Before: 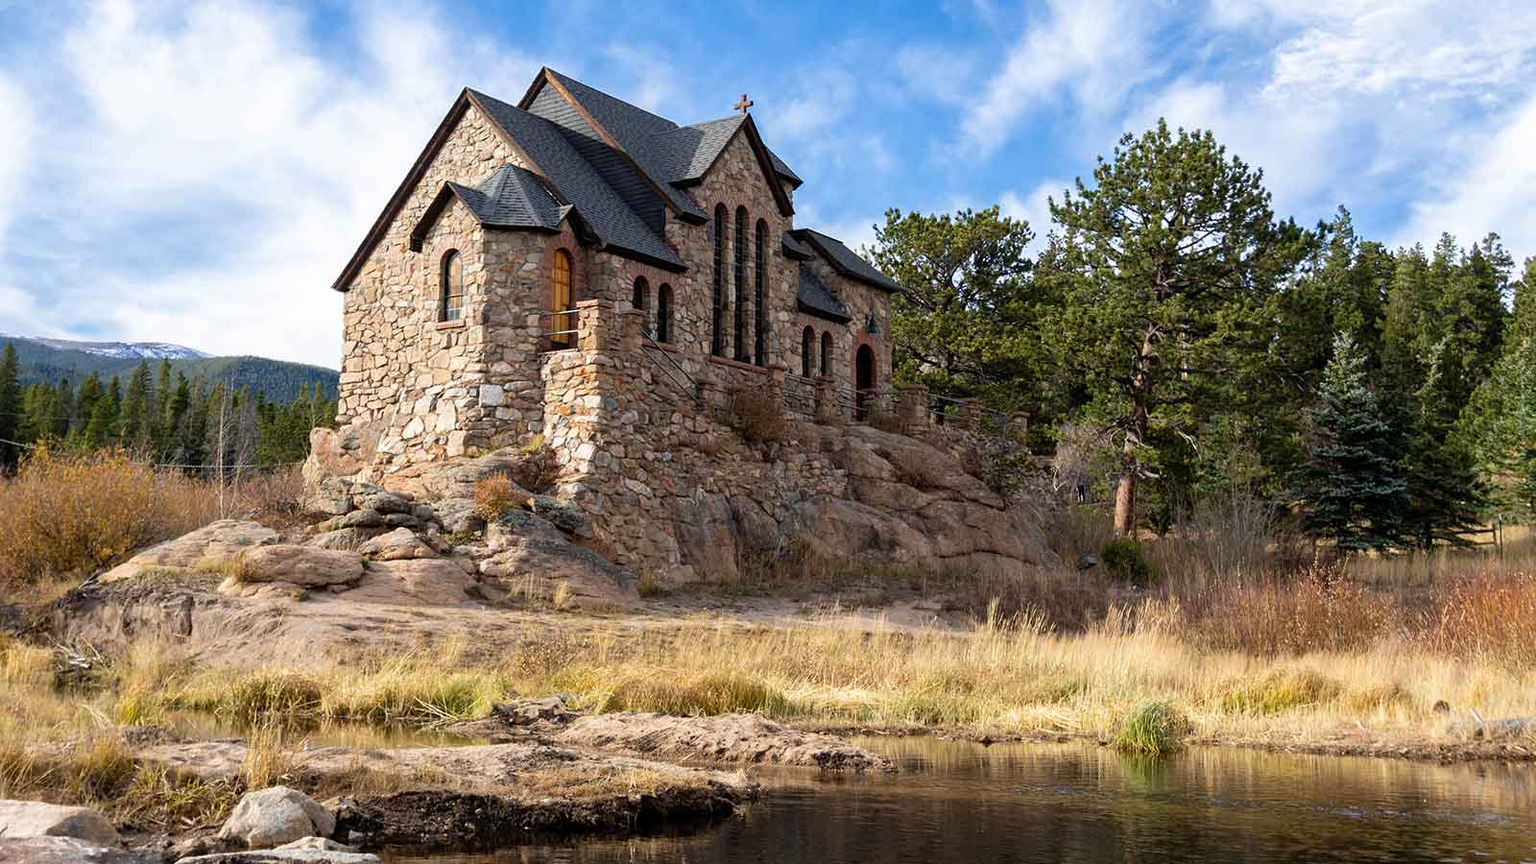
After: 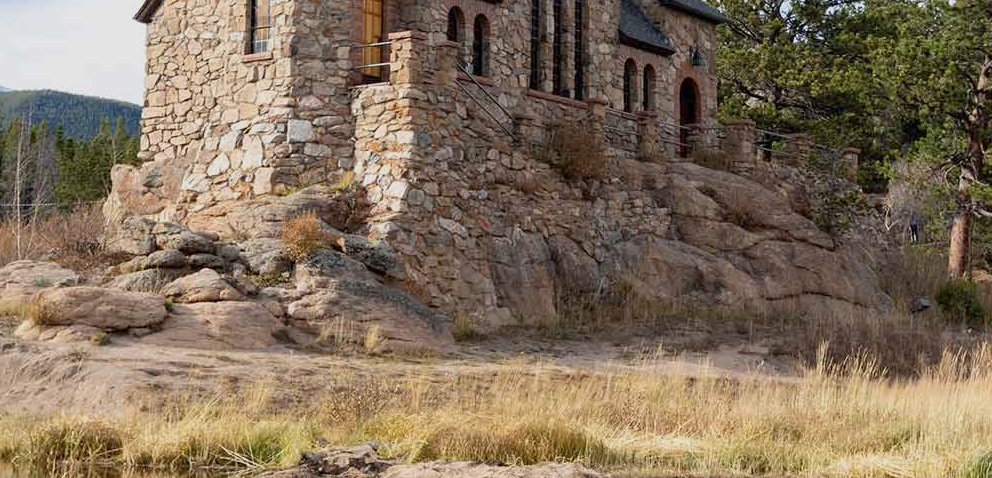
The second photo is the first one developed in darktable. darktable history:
color balance: contrast -15%
crop: left 13.312%, top 31.28%, right 24.627%, bottom 15.582%
